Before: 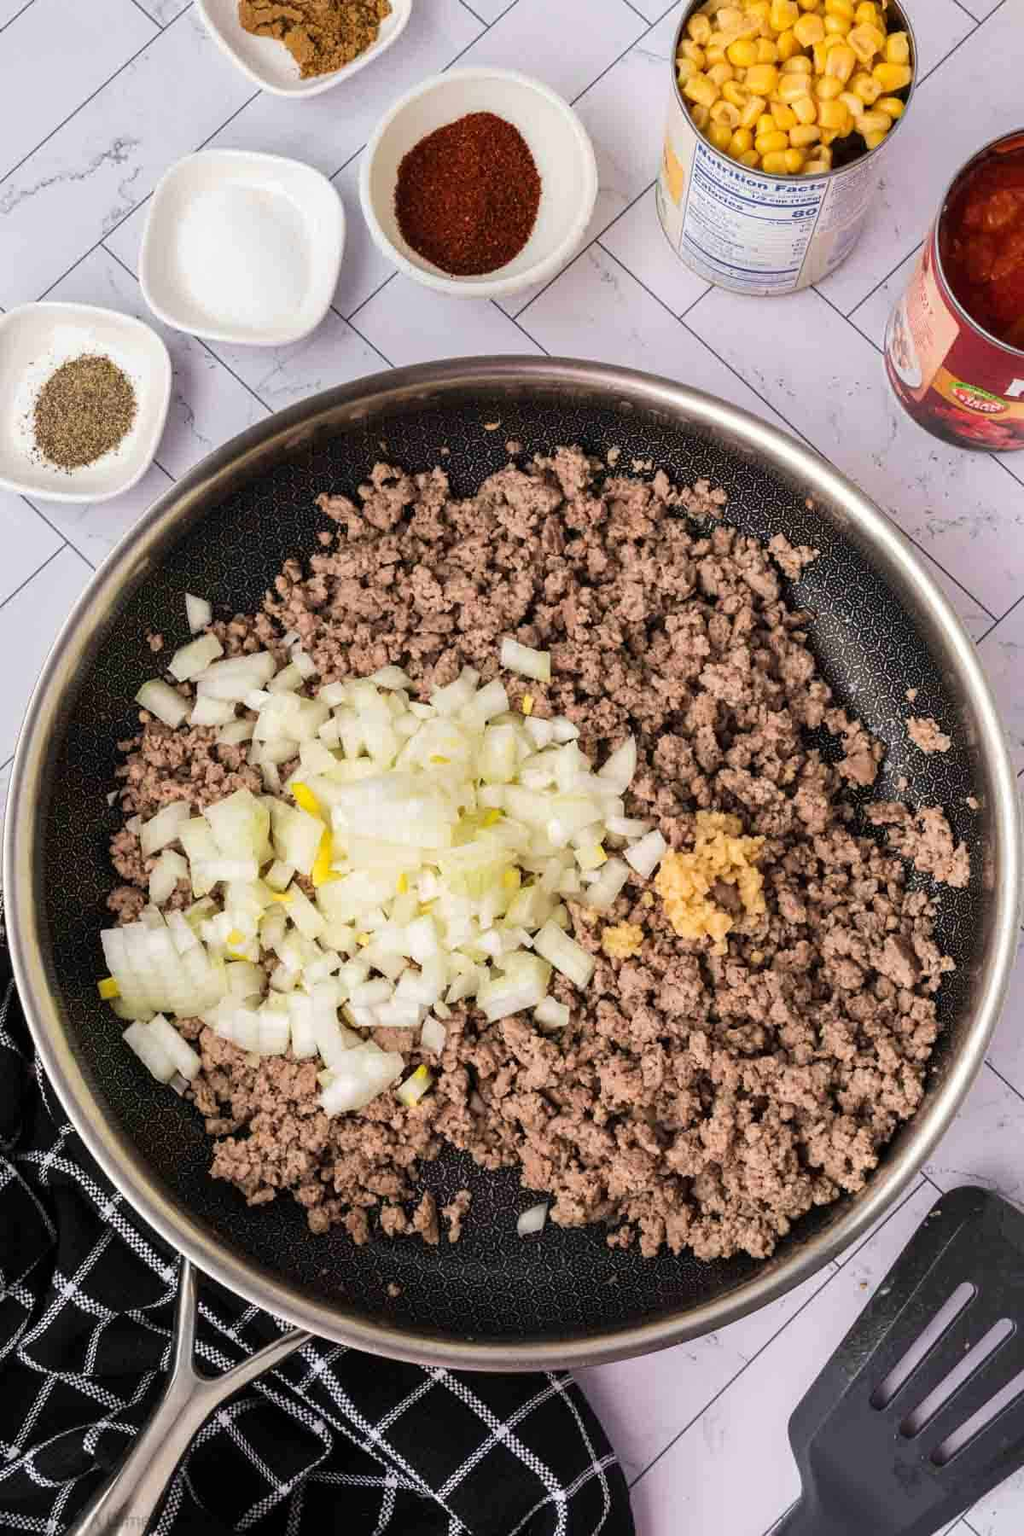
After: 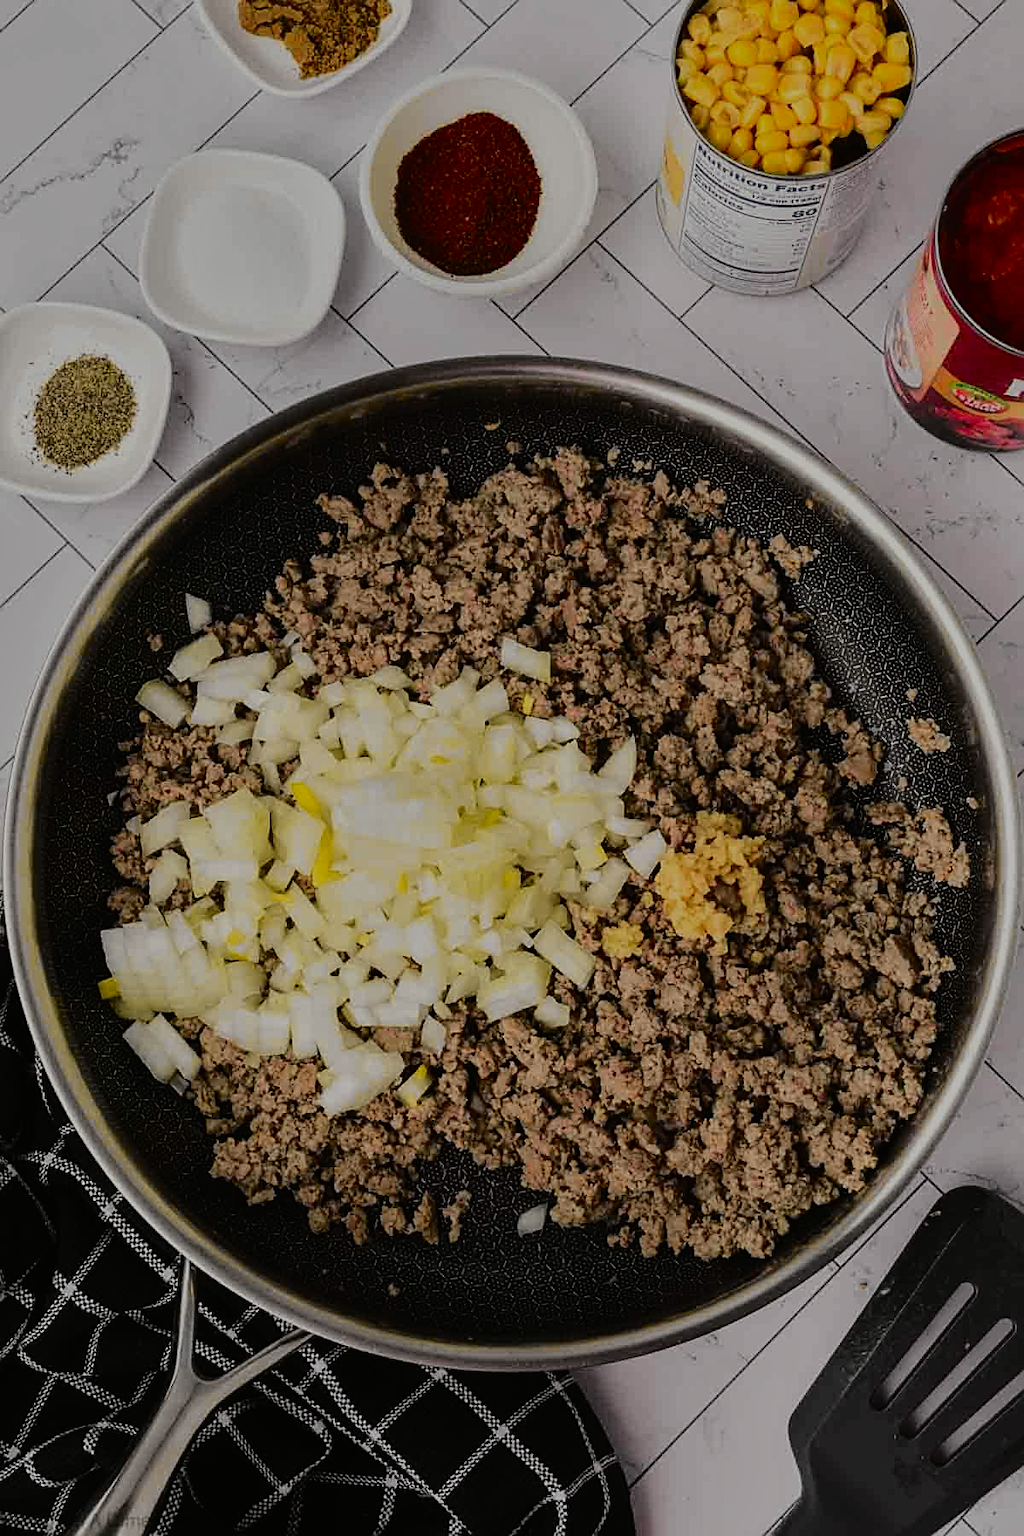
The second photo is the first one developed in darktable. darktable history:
tone equalizer: -8 EV -1.97 EV, -7 EV -1.97 EV, -6 EV -1.96 EV, -5 EV -1.99 EV, -4 EV -2 EV, -3 EV -2 EV, -2 EV -1.98 EV, -1 EV -1.61 EV, +0 EV -1.99 EV, mask exposure compensation -0.486 EV
sharpen: on, module defaults
tone curve: curves: ch0 [(0, 0.008) (0.107, 0.091) (0.278, 0.351) (0.457, 0.562) (0.628, 0.738) (0.839, 0.909) (0.998, 0.978)]; ch1 [(0, 0) (0.437, 0.408) (0.474, 0.479) (0.502, 0.5) (0.527, 0.519) (0.561, 0.575) (0.608, 0.665) (0.669, 0.748) (0.859, 0.899) (1, 1)]; ch2 [(0, 0) (0.33, 0.301) (0.421, 0.443) (0.473, 0.498) (0.502, 0.504) (0.522, 0.527) (0.549, 0.583) (0.644, 0.703) (1, 1)], color space Lab, independent channels, preserve colors none
